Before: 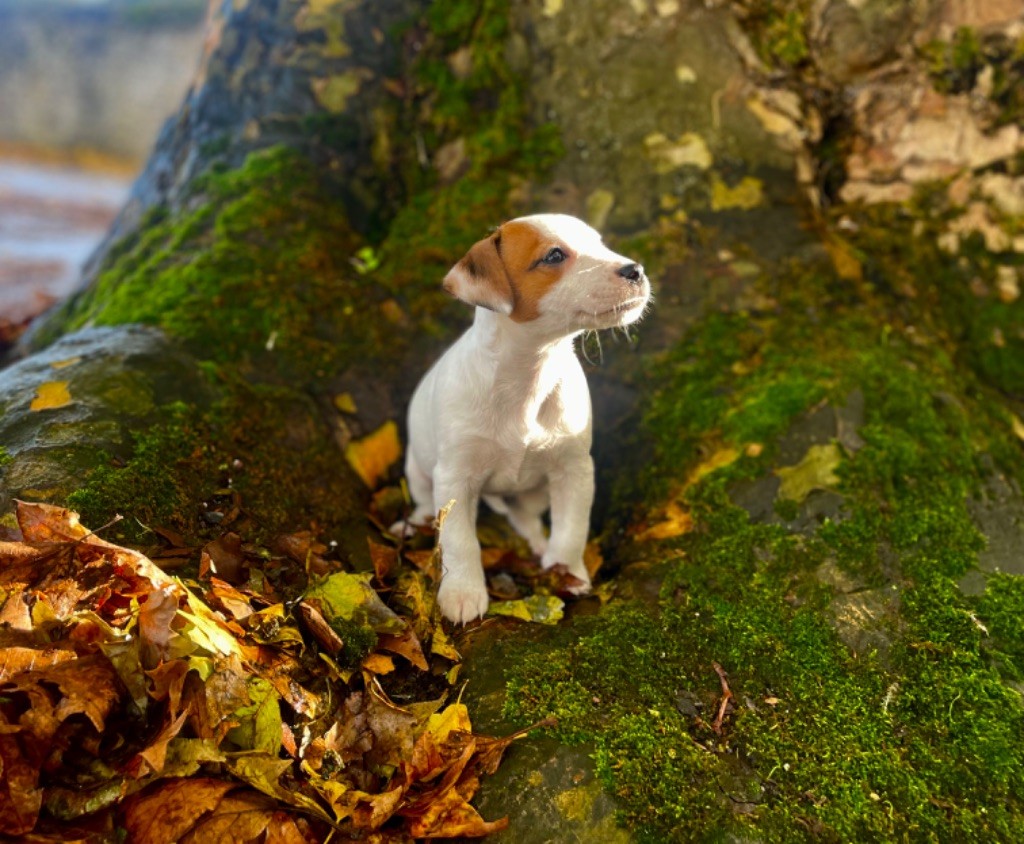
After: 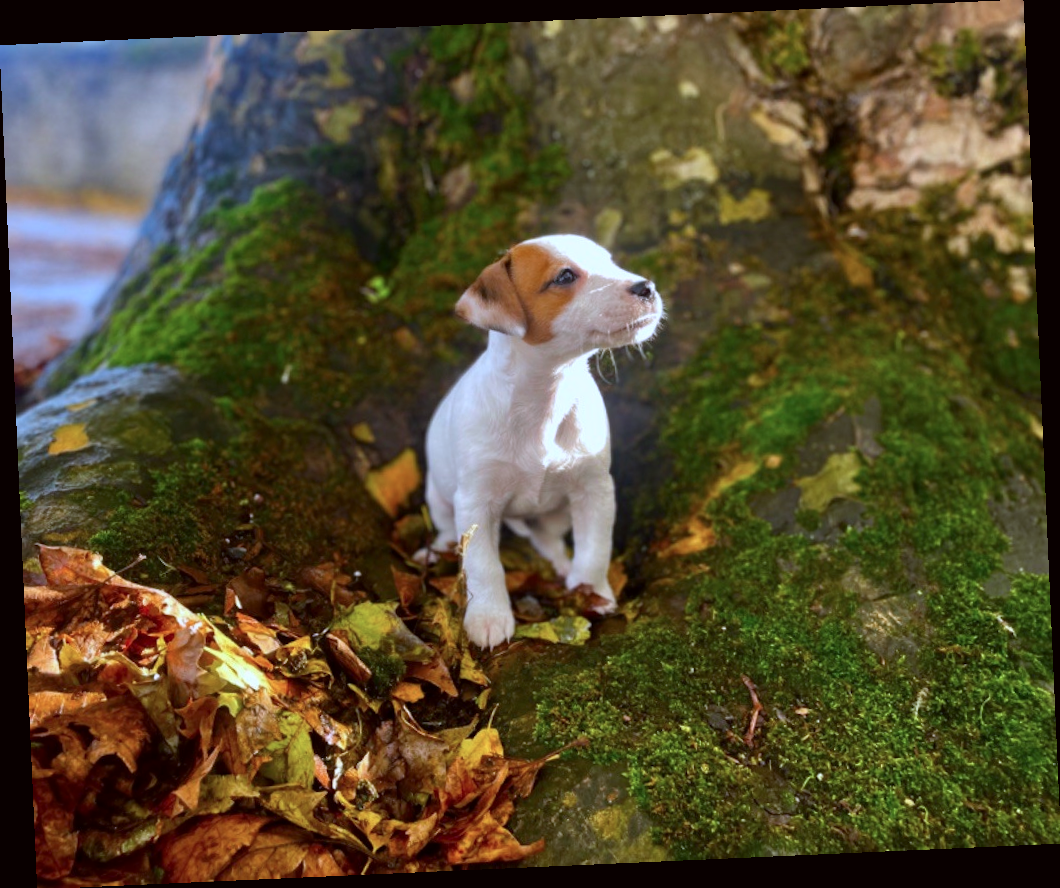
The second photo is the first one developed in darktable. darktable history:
color correction: highlights a* -2.73, highlights b* -2.09, shadows a* 2.41, shadows b* 2.73
rotate and perspective: rotation -2.56°, automatic cropping off
color calibration: illuminant as shot in camera, x 0.379, y 0.396, temperature 4138.76 K
